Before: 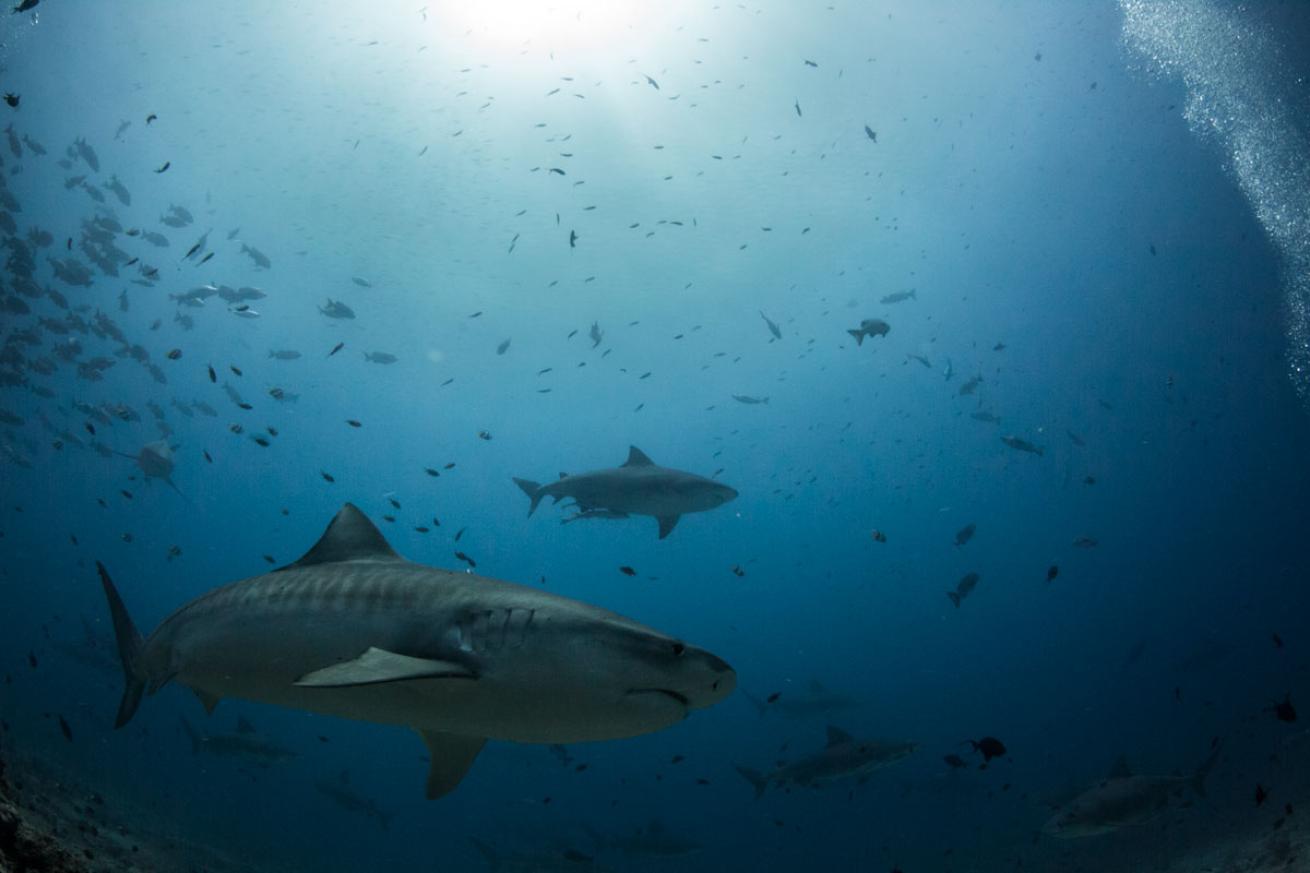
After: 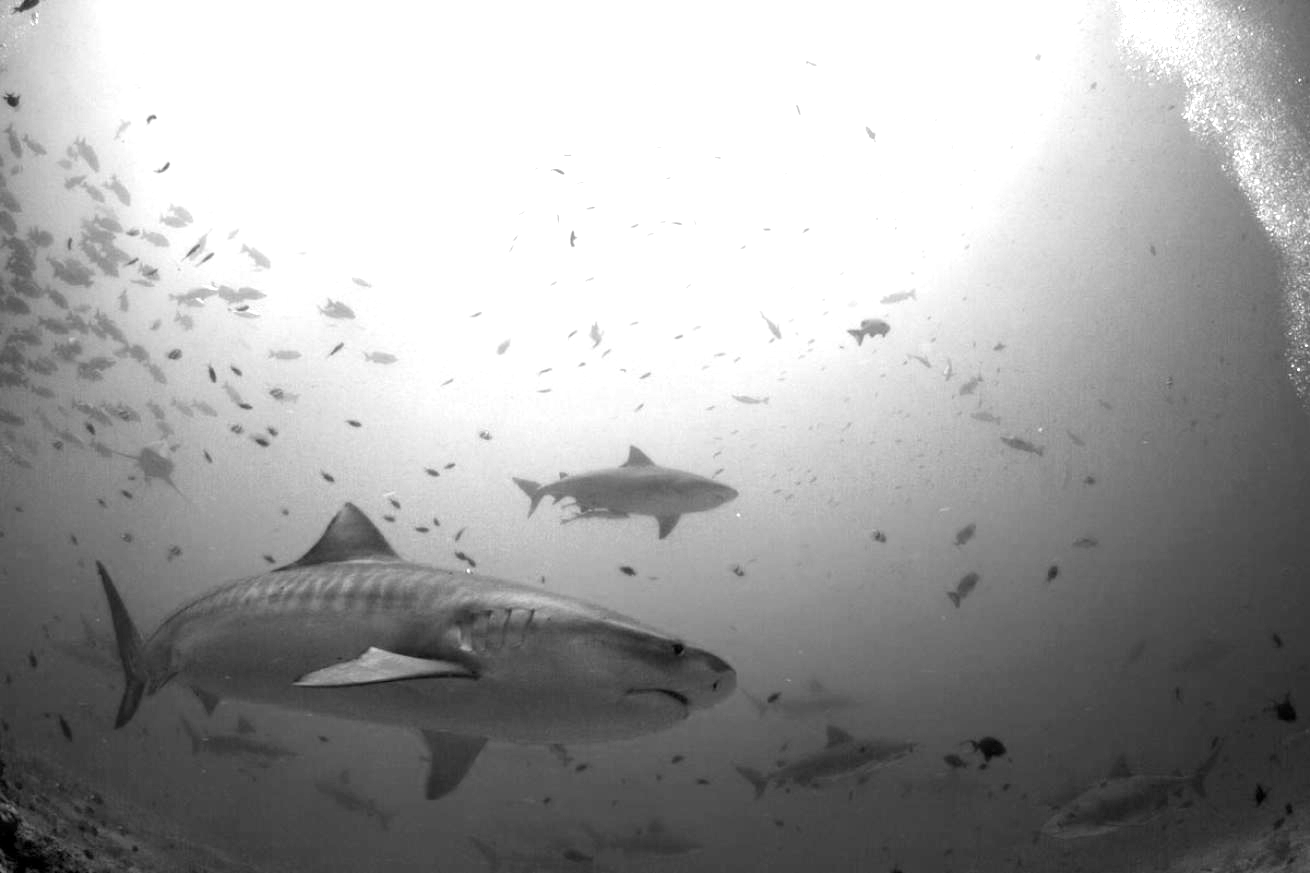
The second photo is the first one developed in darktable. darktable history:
exposure: black level correction 0.001, exposure 1.864 EV, compensate highlight preservation false
color calibration: output gray [0.267, 0.423, 0.261, 0], illuminant same as pipeline (D50), adaptation XYZ, x 0.345, y 0.358, temperature 5021.52 K
